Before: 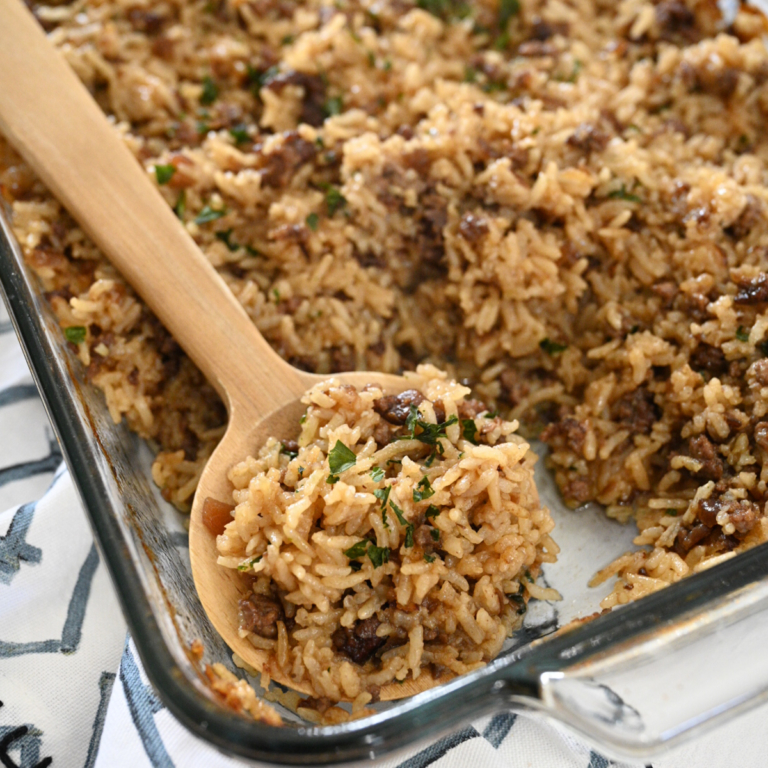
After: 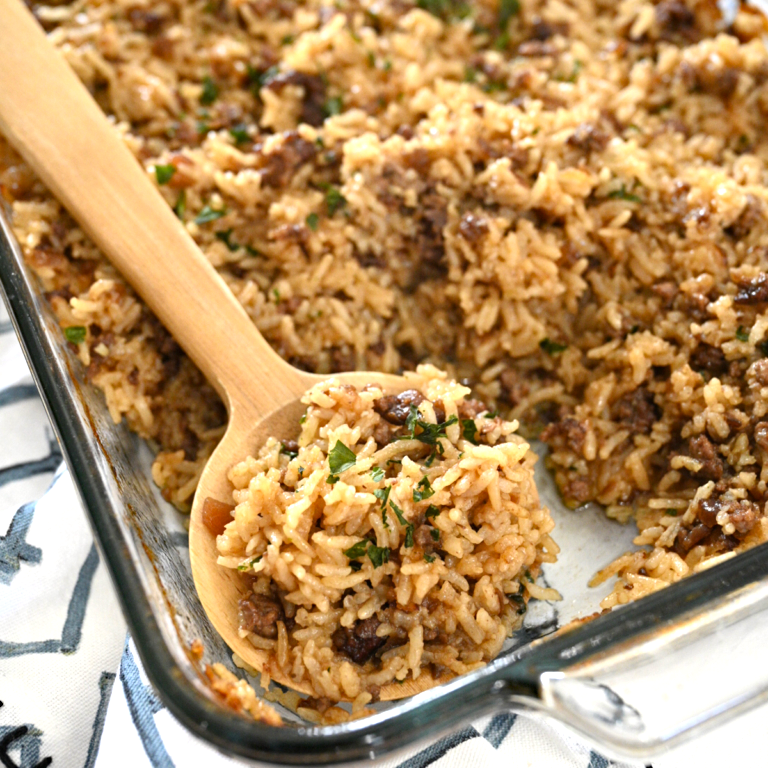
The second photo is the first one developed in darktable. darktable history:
haze removal: compatibility mode true, adaptive false
exposure: black level correction 0, exposure 0.498 EV, compensate highlight preservation false
